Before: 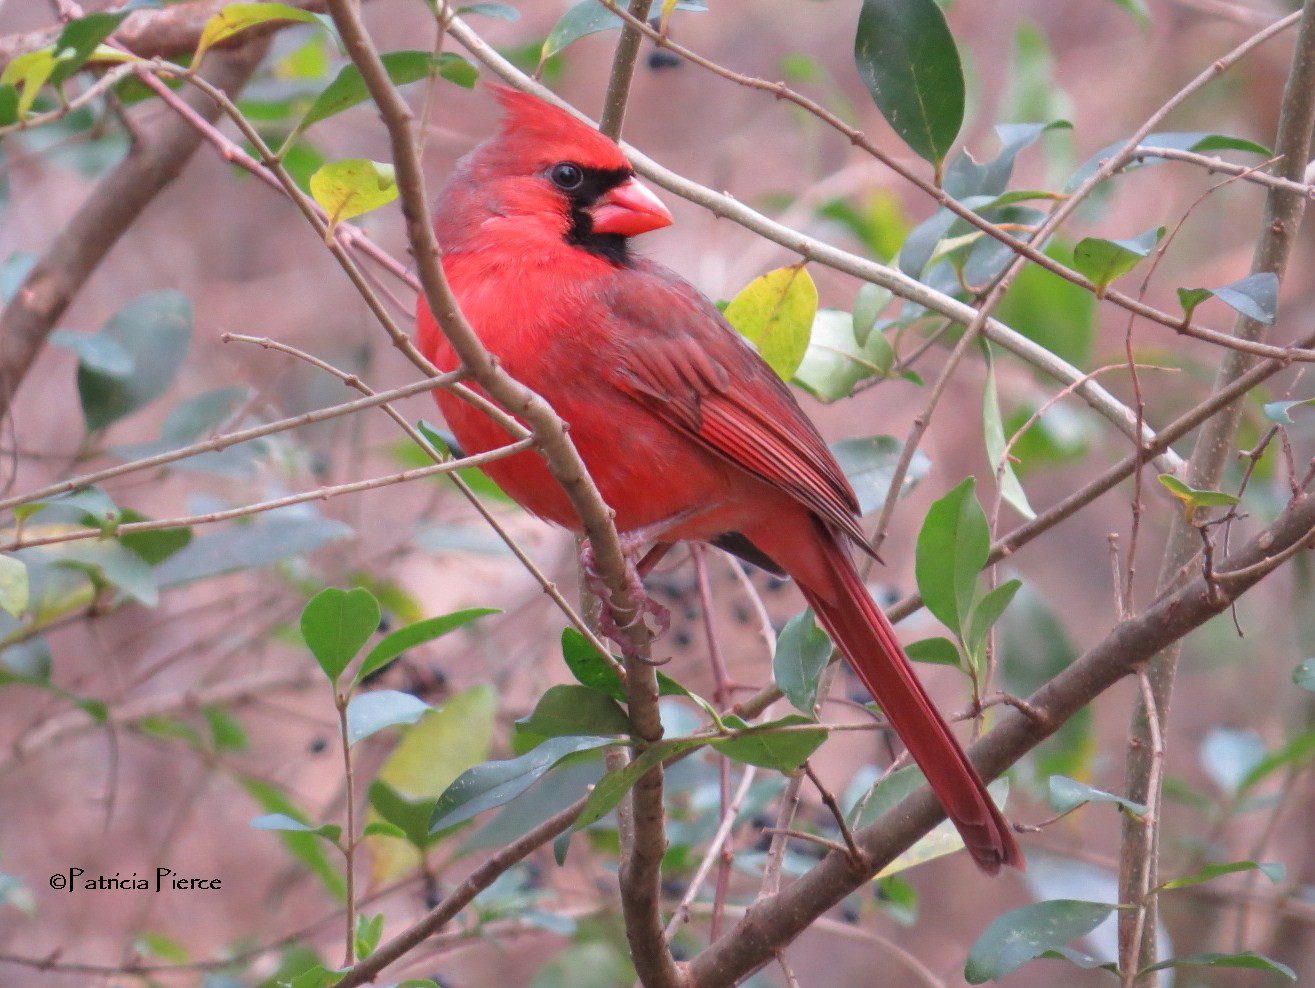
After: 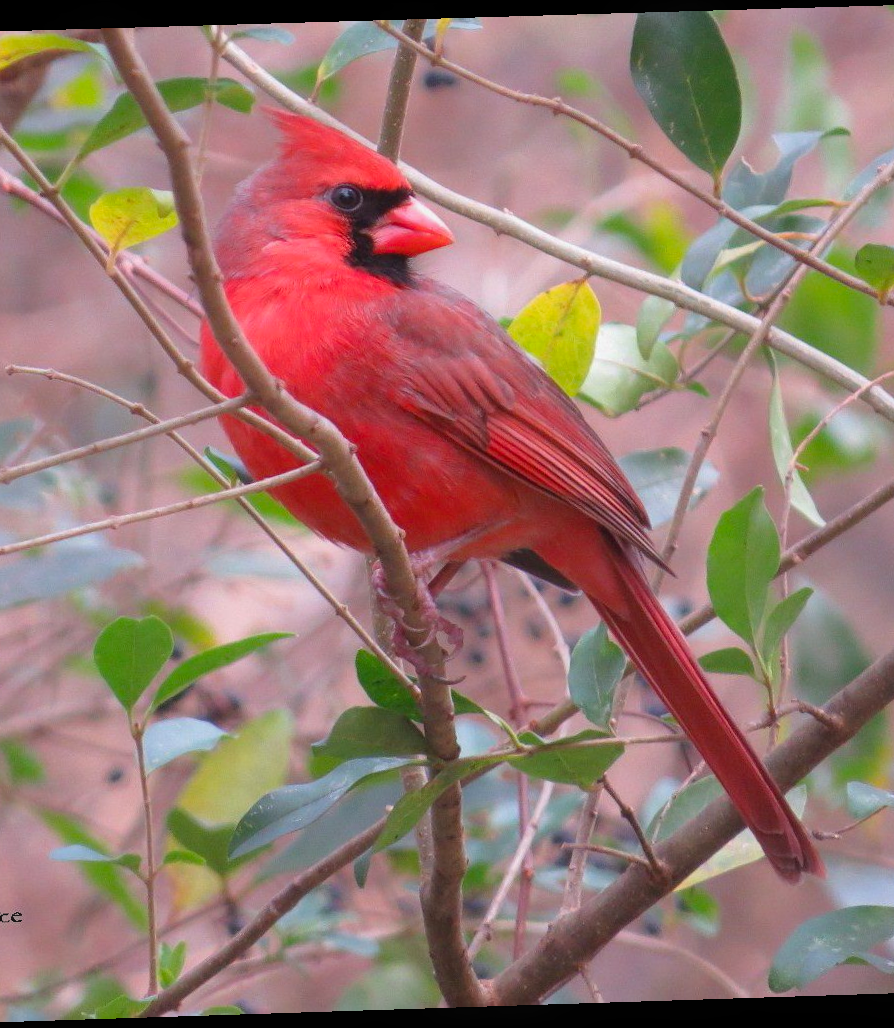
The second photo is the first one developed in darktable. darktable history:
color balance rgb: perceptual saturation grading › global saturation 10%, global vibrance 10%
rotate and perspective: rotation -1.77°, lens shift (horizontal) 0.004, automatic cropping off
contrast equalizer: y [[0.5, 0.488, 0.462, 0.461, 0.491, 0.5], [0.5 ×6], [0.5 ×6], [0 ×6], [0 ×6]]
crop: left 16.899%, right 16.556%
